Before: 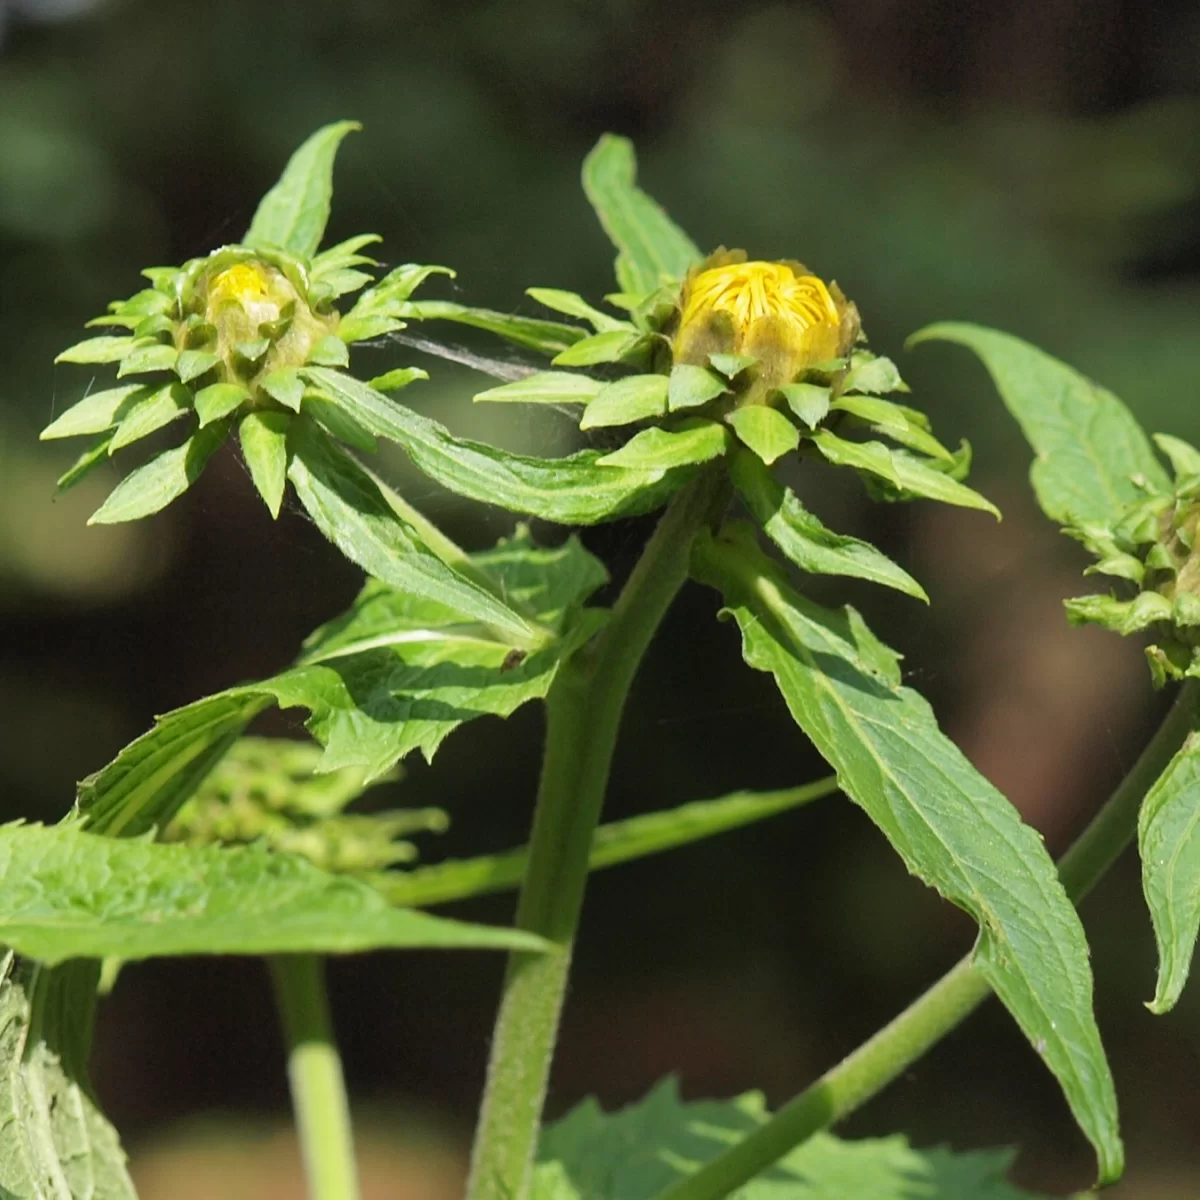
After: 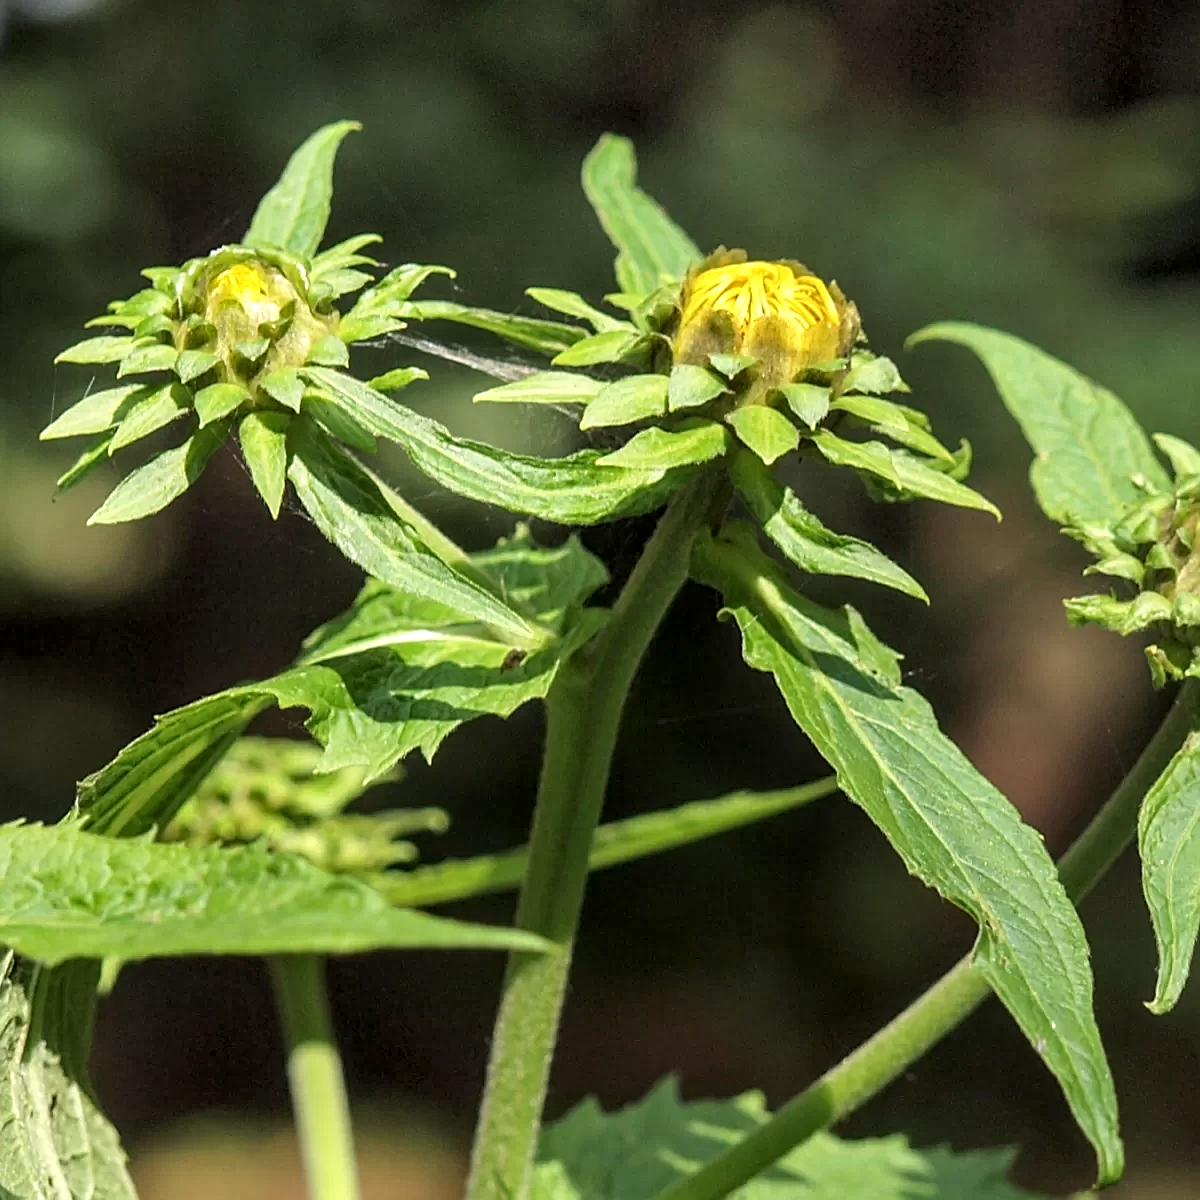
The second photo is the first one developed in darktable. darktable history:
color correction: highlights b* 3.04
sharpen: on, module defaults
local contrast: highlights 57%, detail 146%
